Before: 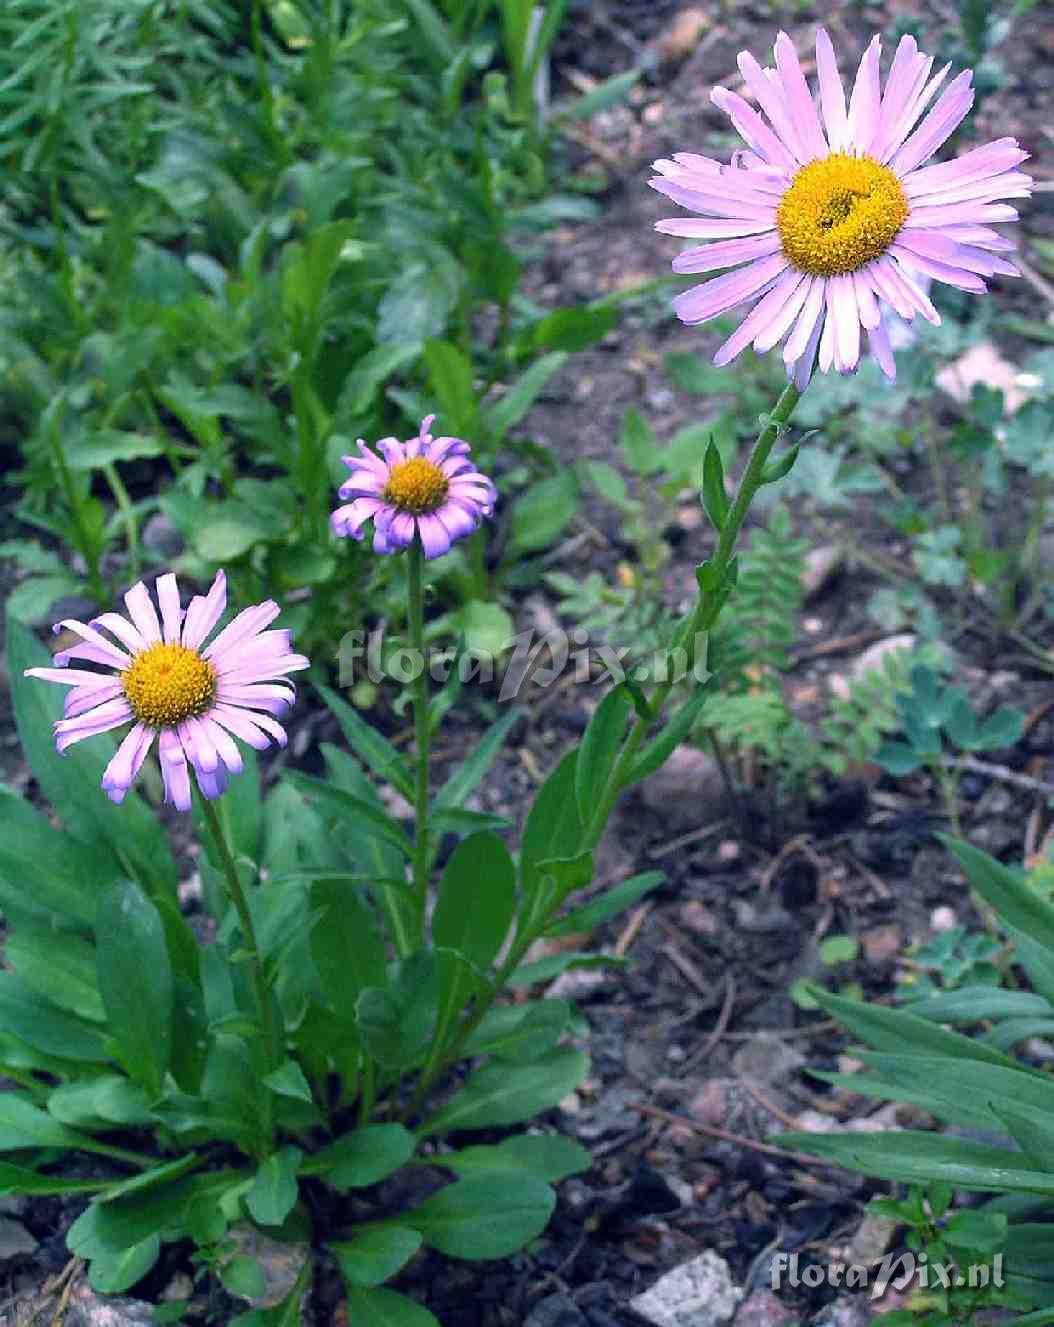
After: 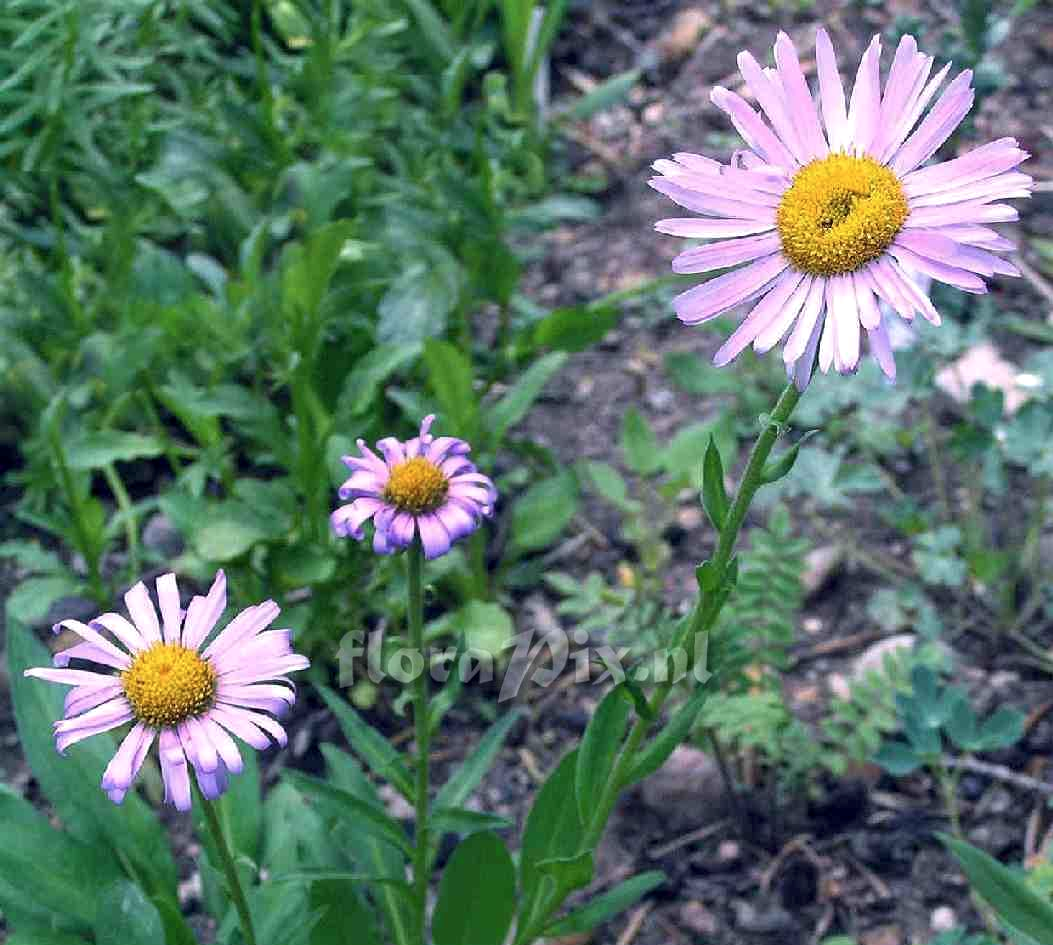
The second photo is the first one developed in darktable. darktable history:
crop: bottom 28.769%
contrast brightness saturation: saturation -0.064
local contrast: highlights 106%, shadows 103%, detail 120%, midtone range 0.2
